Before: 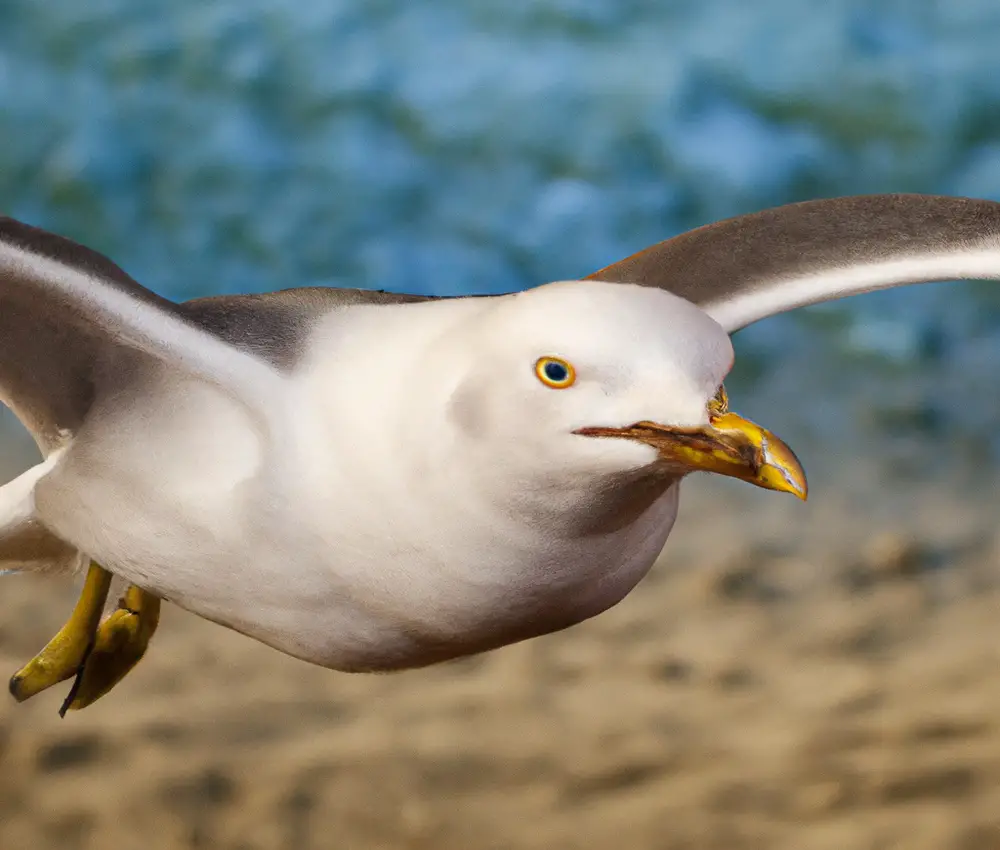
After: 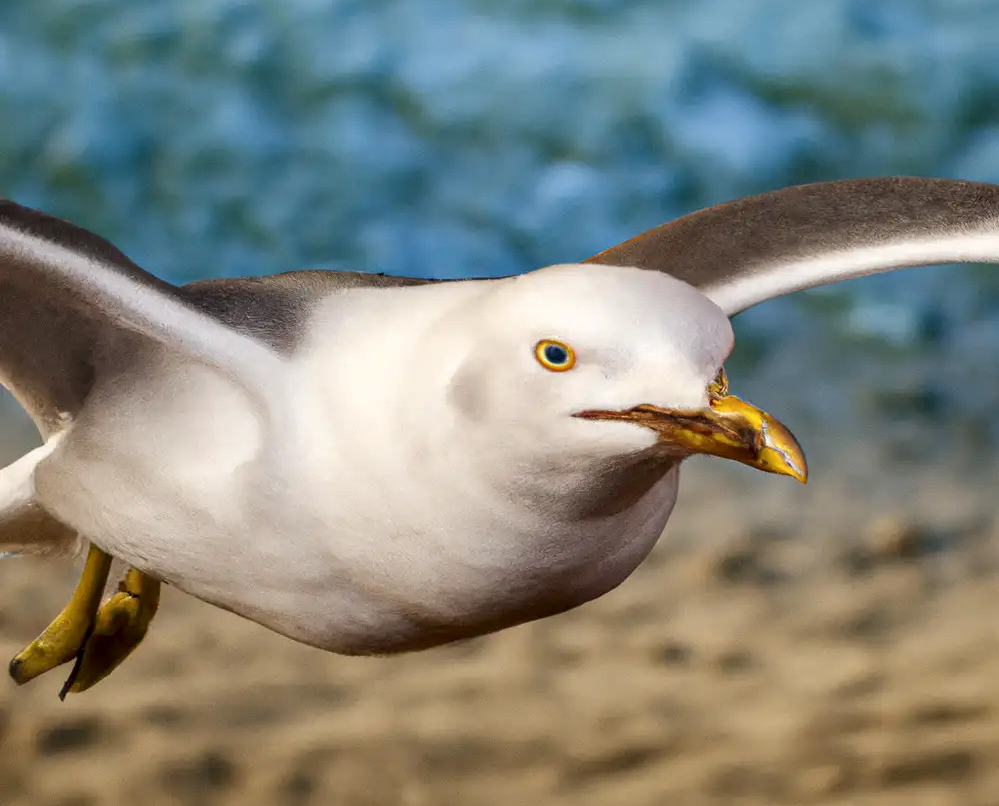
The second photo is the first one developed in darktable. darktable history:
local contrast: detail 130%
crop and rotate: top 2.004%, bottom 3.129%
